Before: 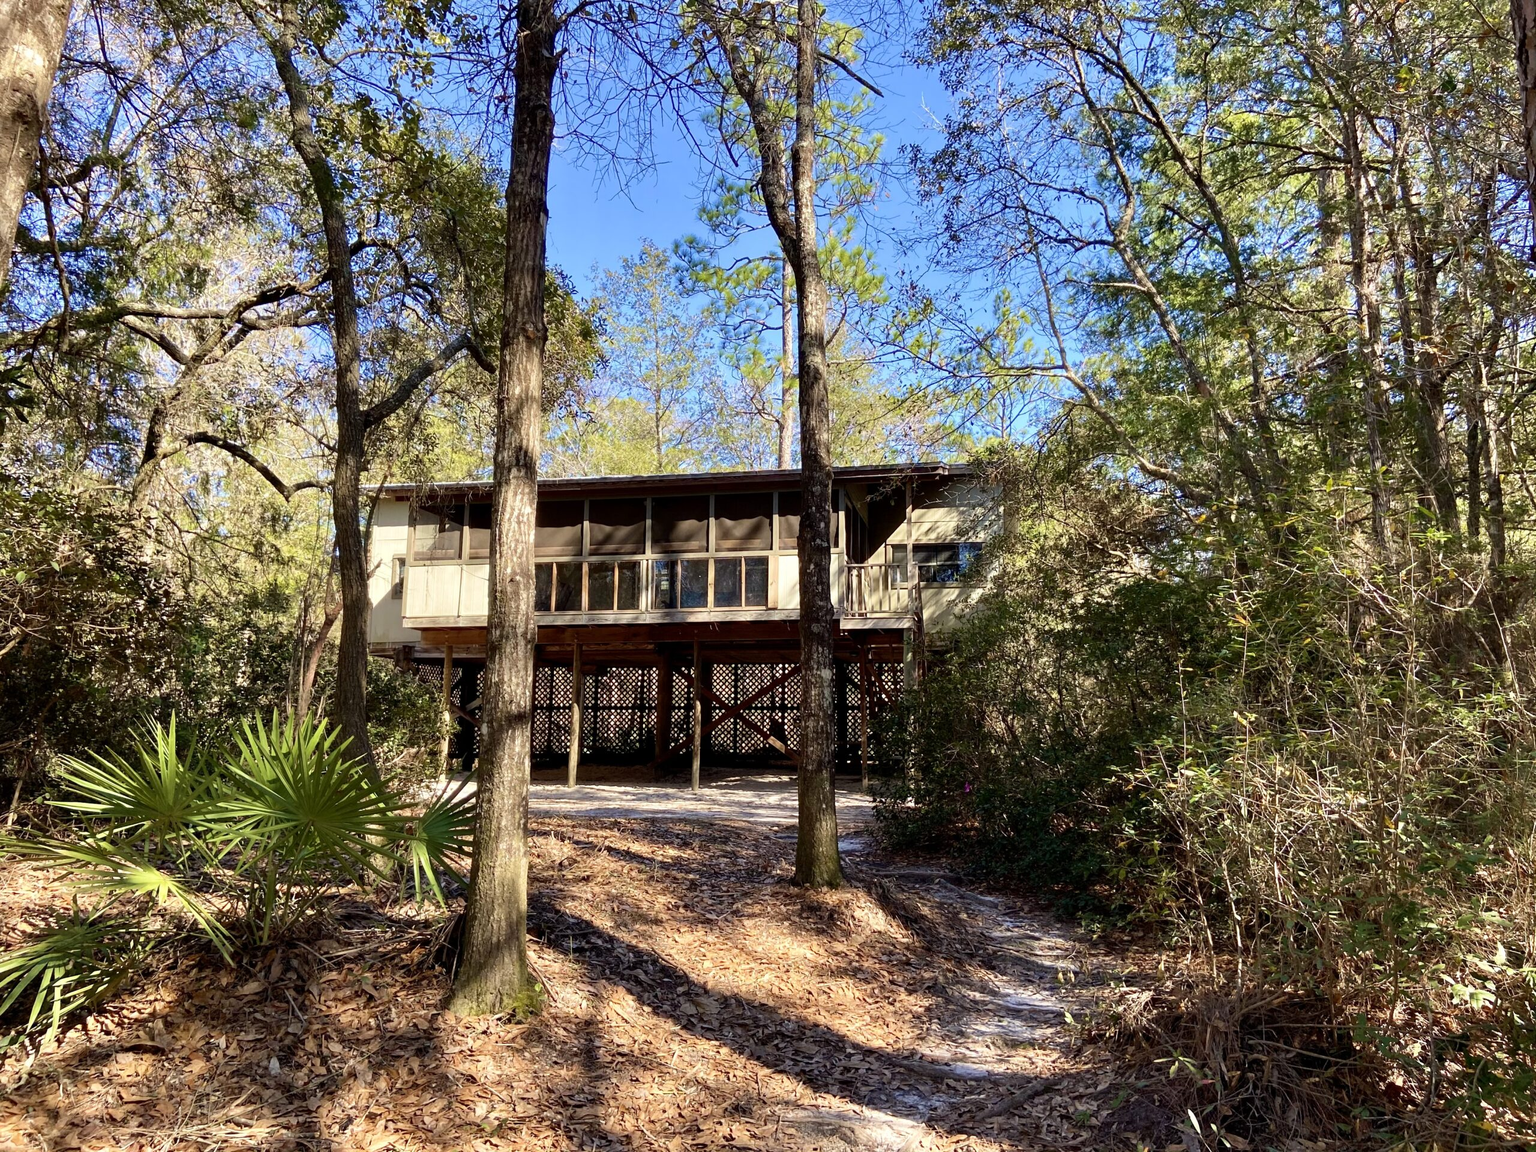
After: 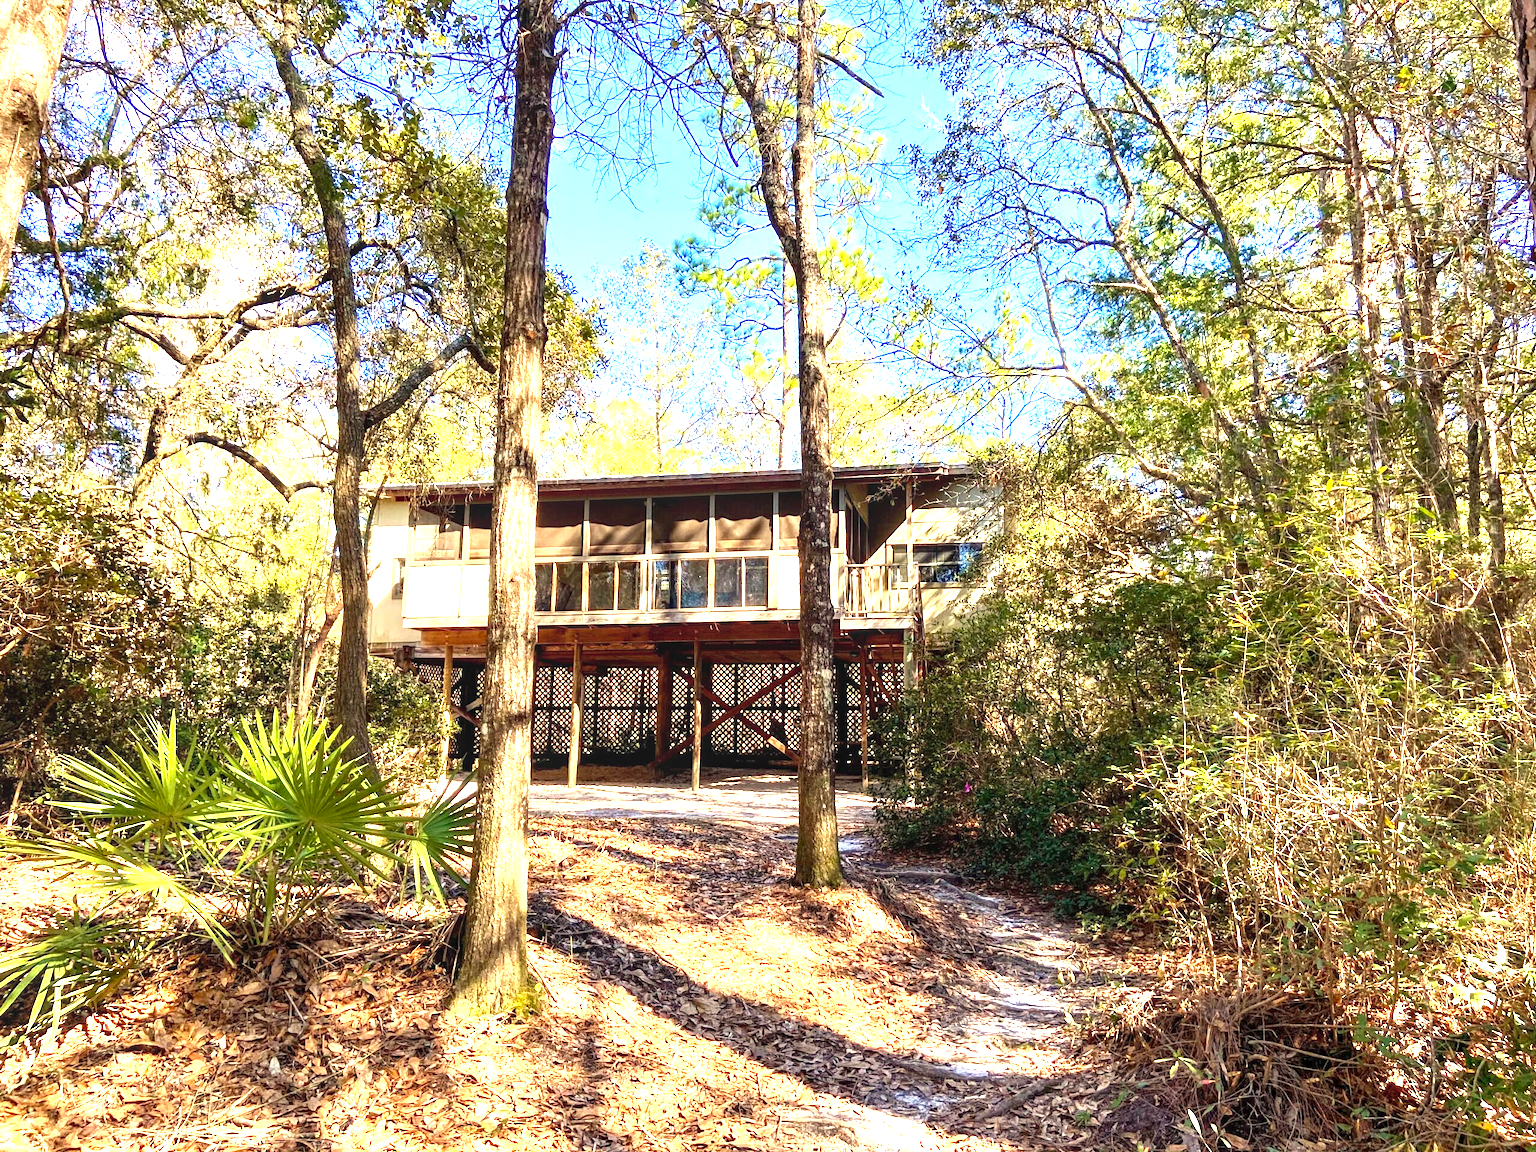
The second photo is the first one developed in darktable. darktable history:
exposure: black level correction 0, exposure 1.741 EV, compensate exposure bias true, compensate highlight preservation false
white balance: red 1.029, blue 0.92
local contrast: on, module defaults
